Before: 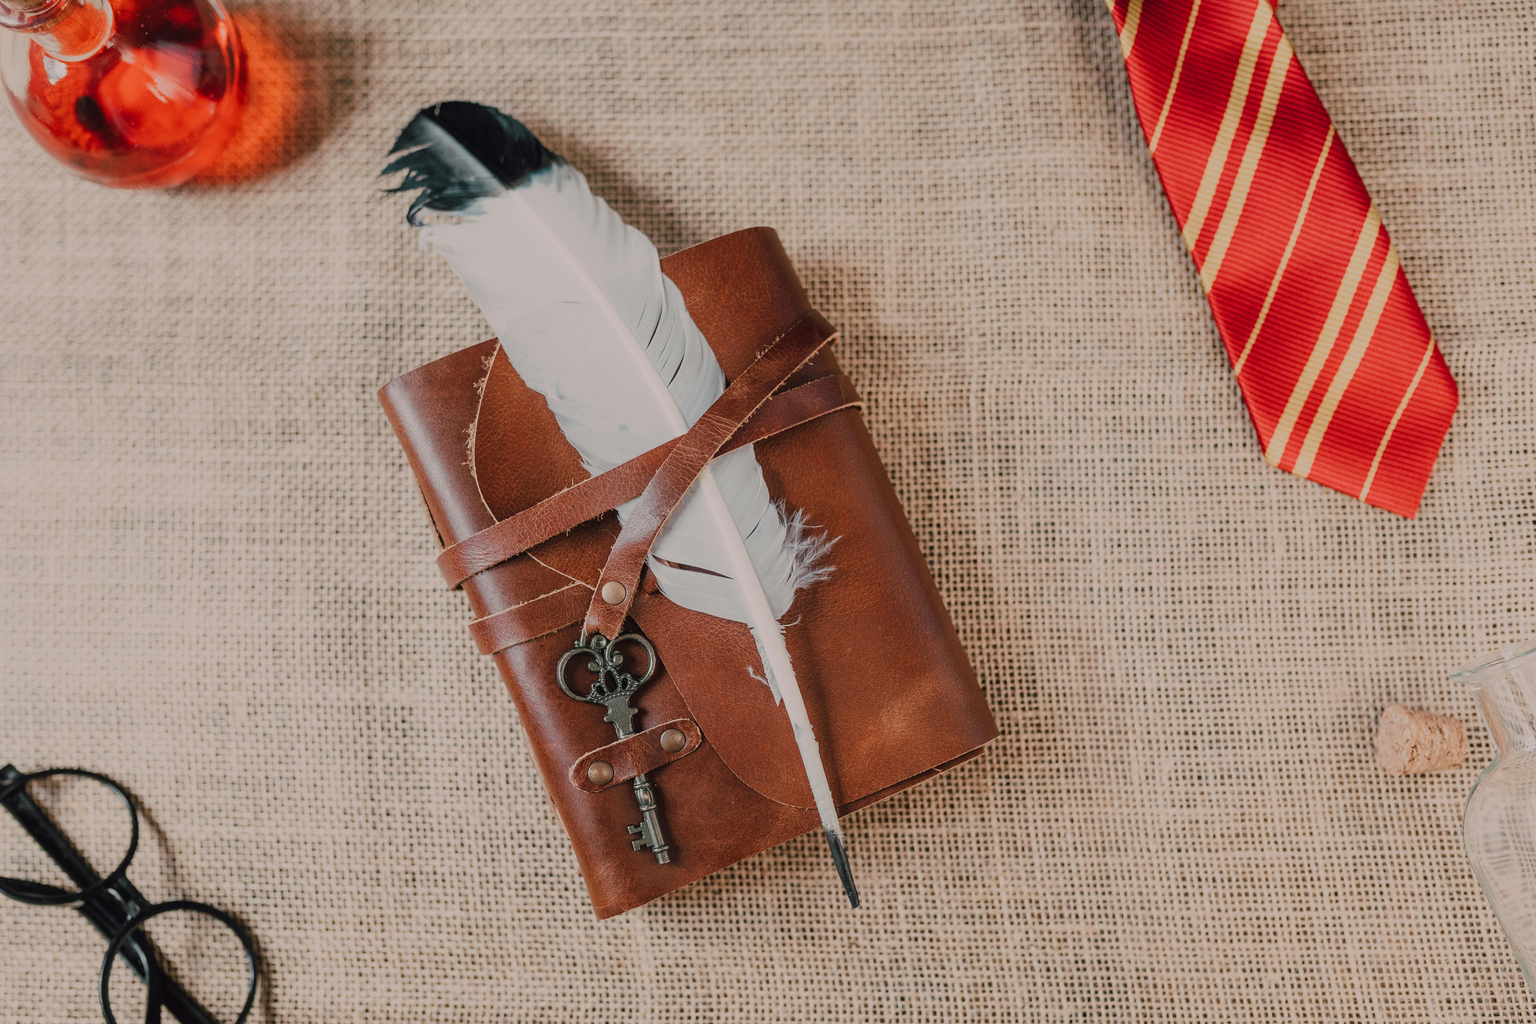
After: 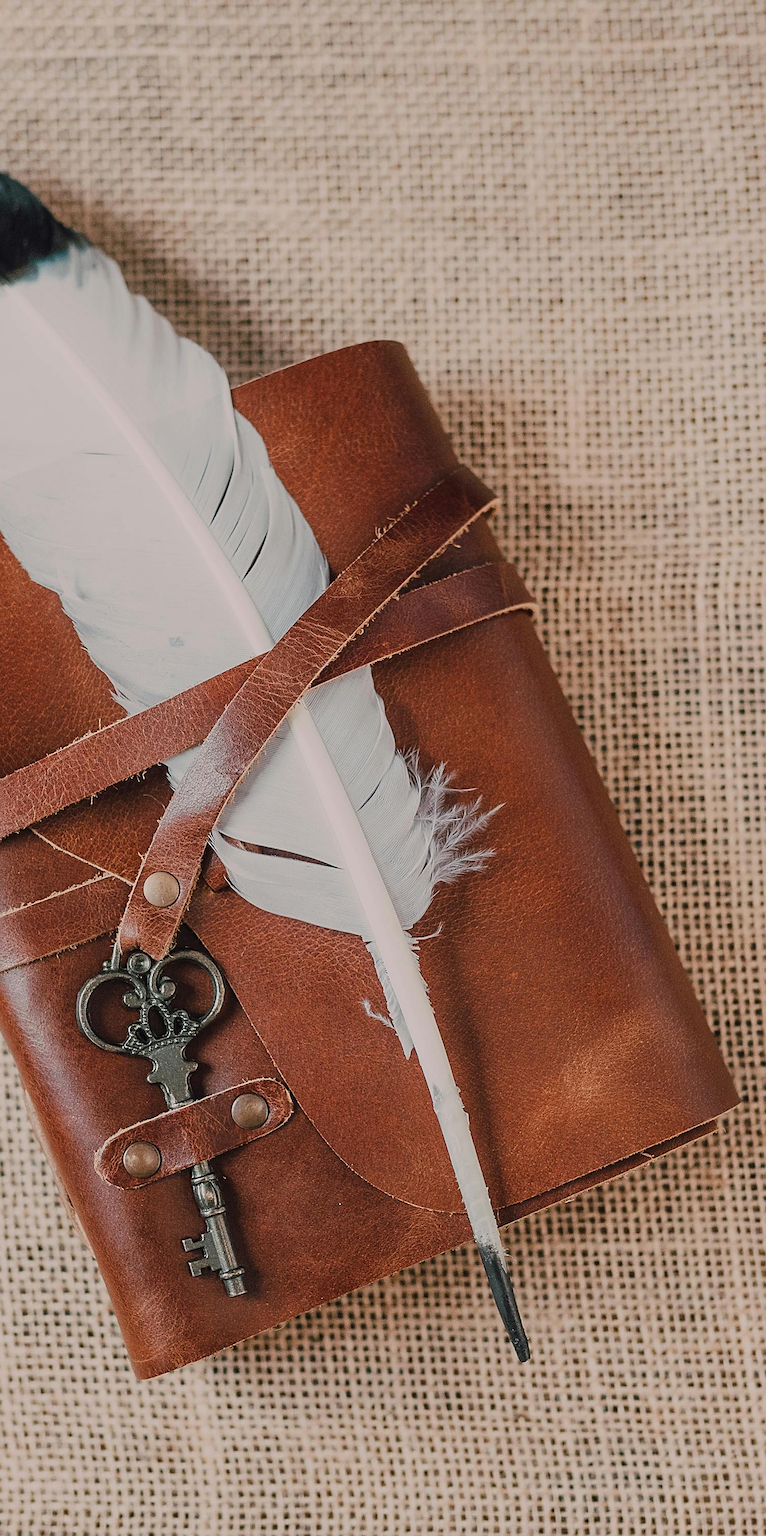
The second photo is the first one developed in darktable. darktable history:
sharpen: on, module defaults
exposure: black level correction -0.001, exposure 0.08 EV, compensate highlight preservation false
crop: left 32.969%, right 33.745%
